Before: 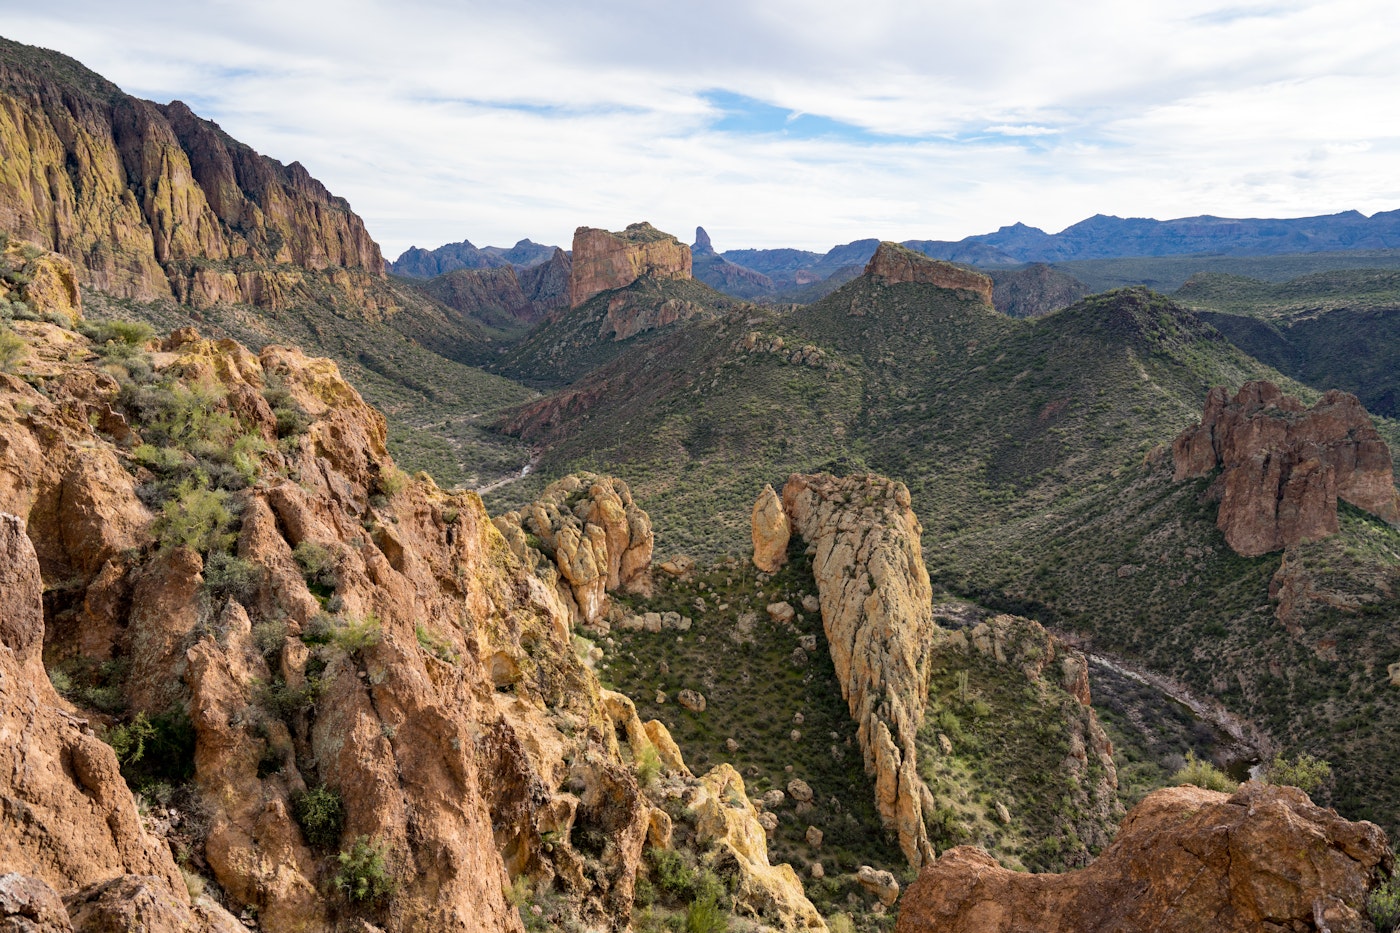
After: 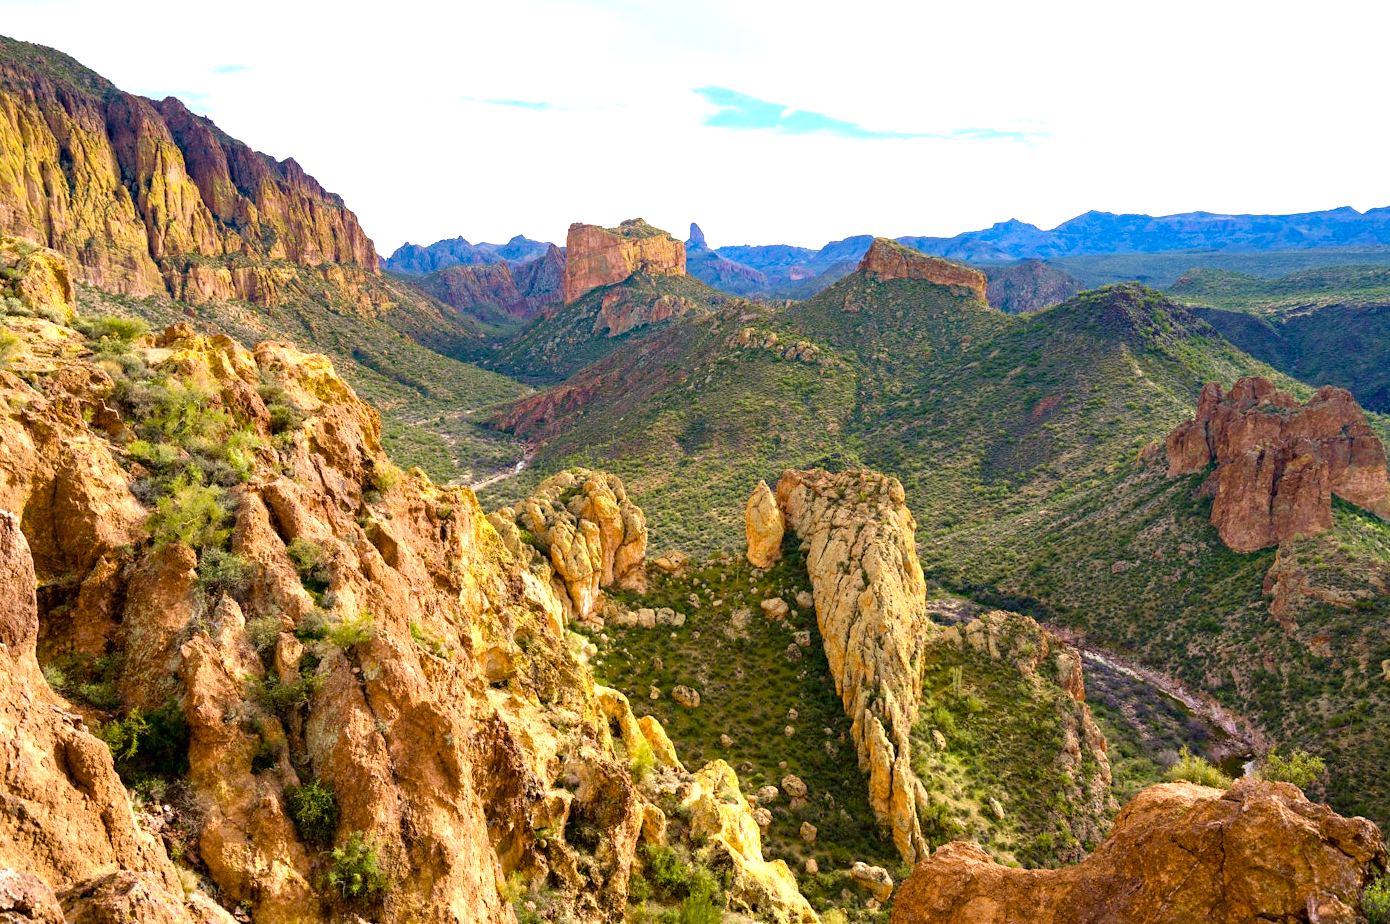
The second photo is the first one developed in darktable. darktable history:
exposure: black level correction 0, exposure 0.7 EV, compensate exposure bias true, compensate highlight preservation false
velvia: strength 27%
color balance rgb: perceptual saturation grading › global saturation 20%, perceptual saturation grading › highlights -25%, perceptual saturation grading › shadows 25%, global vibrance 50%
crop: left 0.434%, top 0.485%, right 0.244%, bottom 0.386%
